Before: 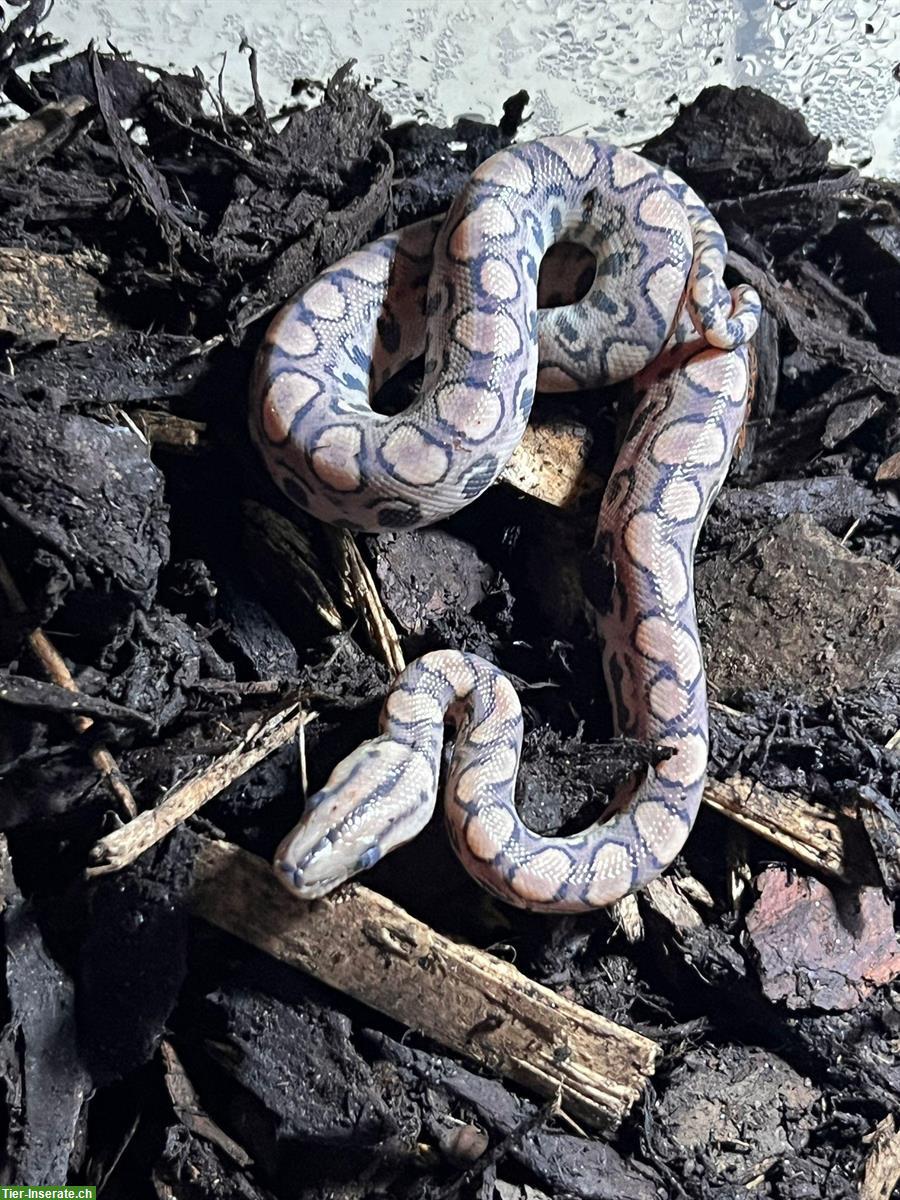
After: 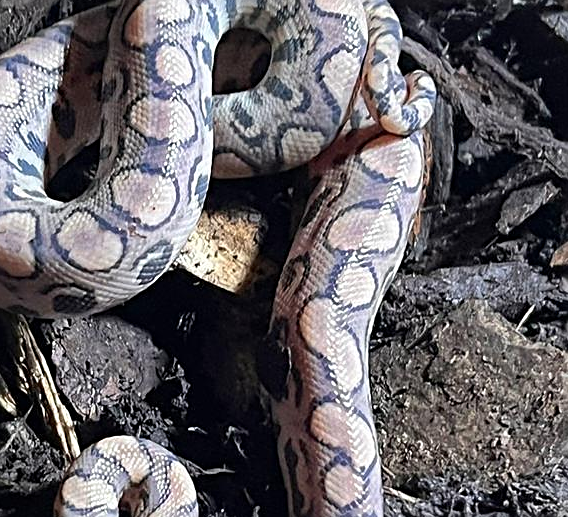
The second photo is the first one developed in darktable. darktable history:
crop: left 36.181%, top 17.845%, right 0.623%, bottom 38.995%
sharpen: on, module defaults
